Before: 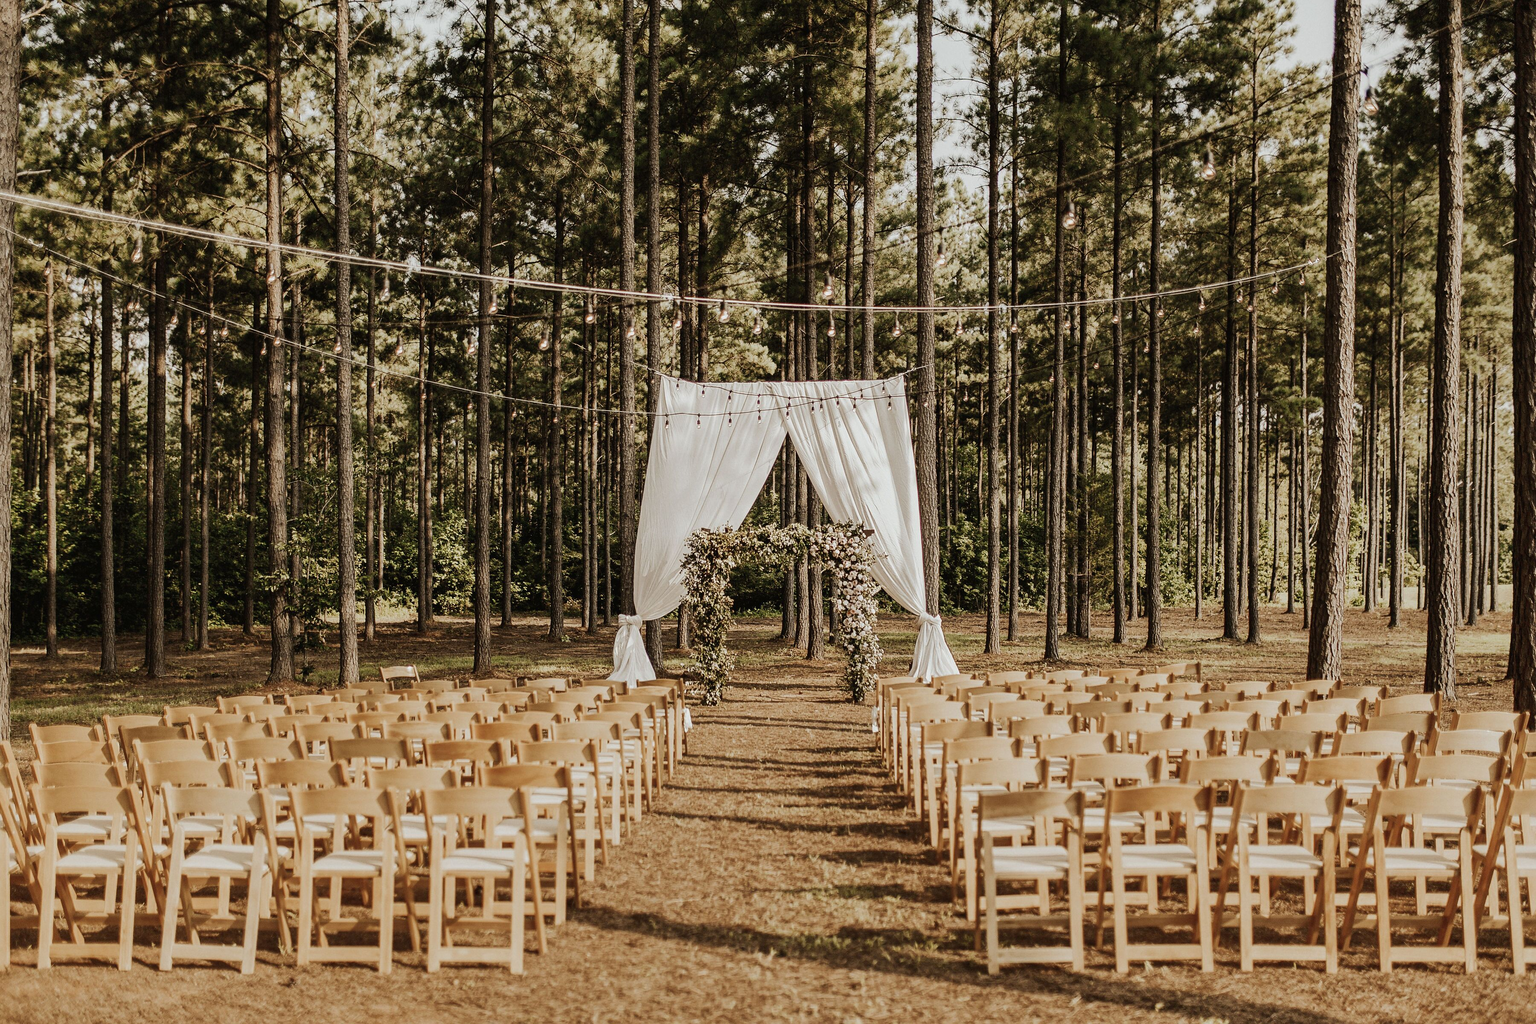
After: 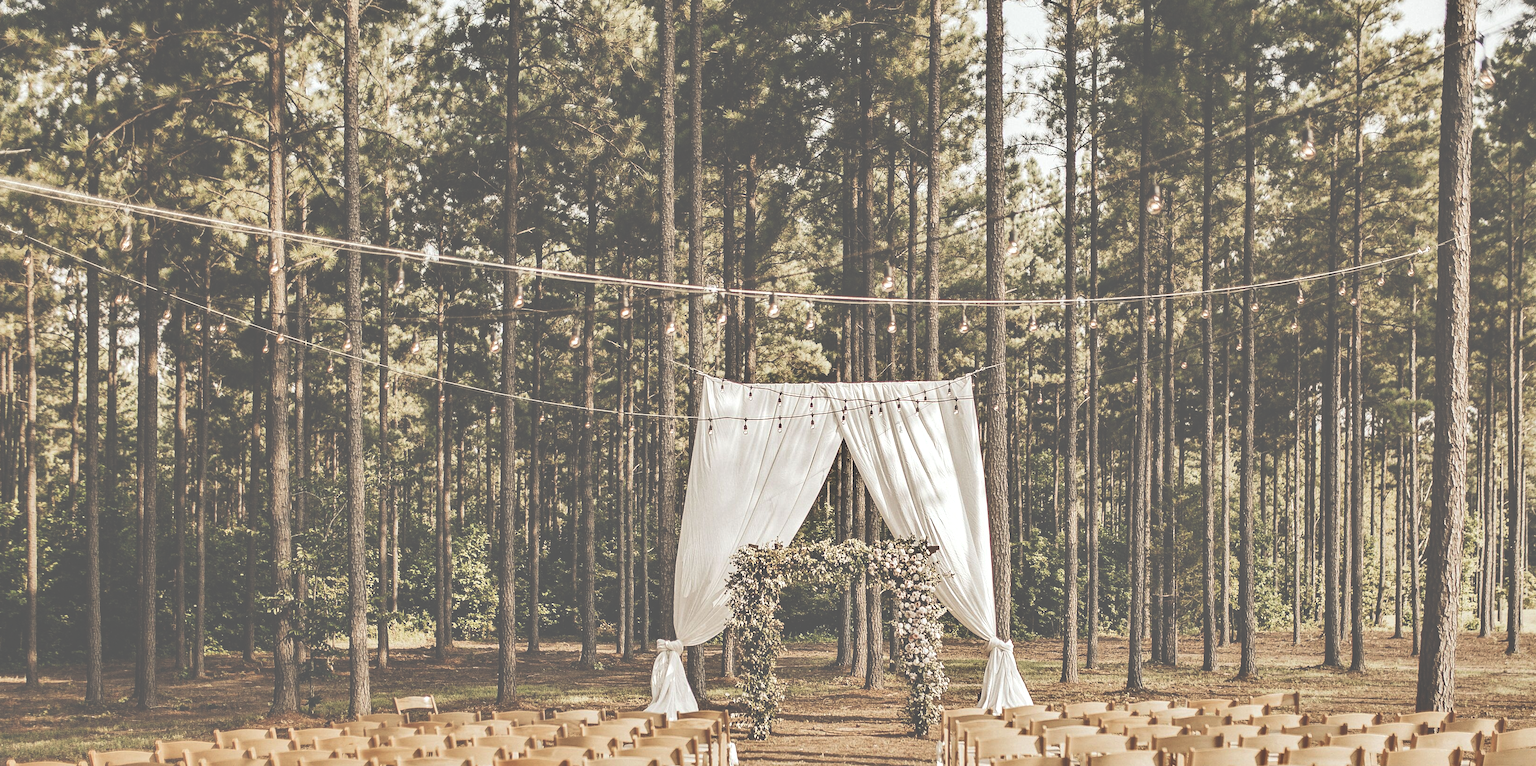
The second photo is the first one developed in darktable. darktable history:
exposure: black level correction -0.071, exposure 0.5 EV, compensate highlight preservation false
shadows and highlights: shadows 5, soften with gaussian
crop: left 1.509%, top 3.452%, right 7.696%, bottom 28.452%
